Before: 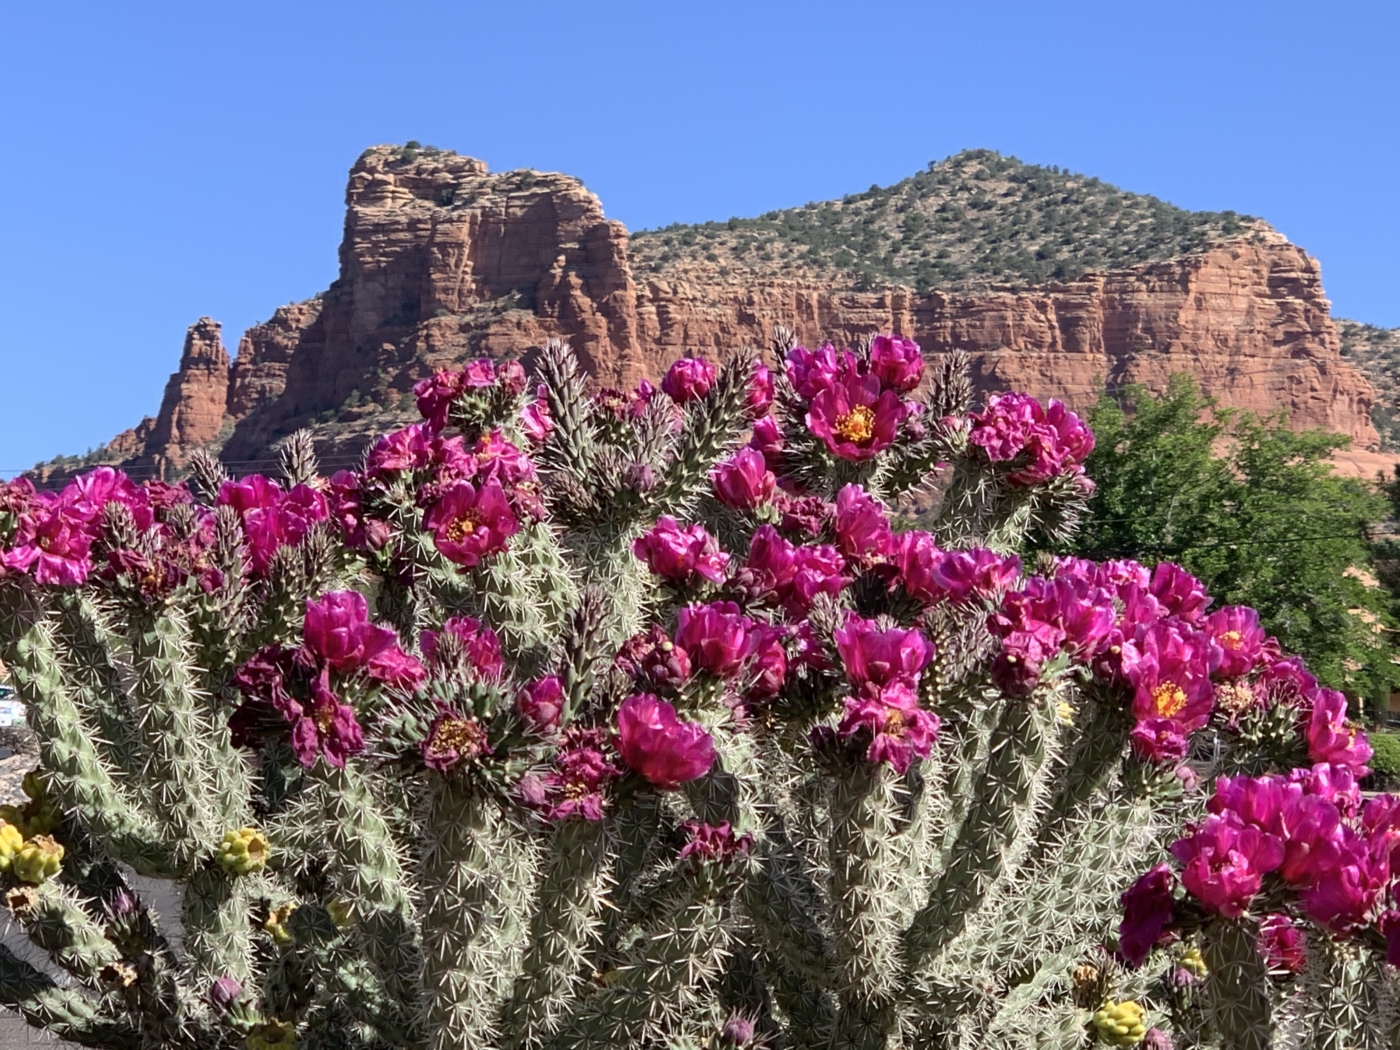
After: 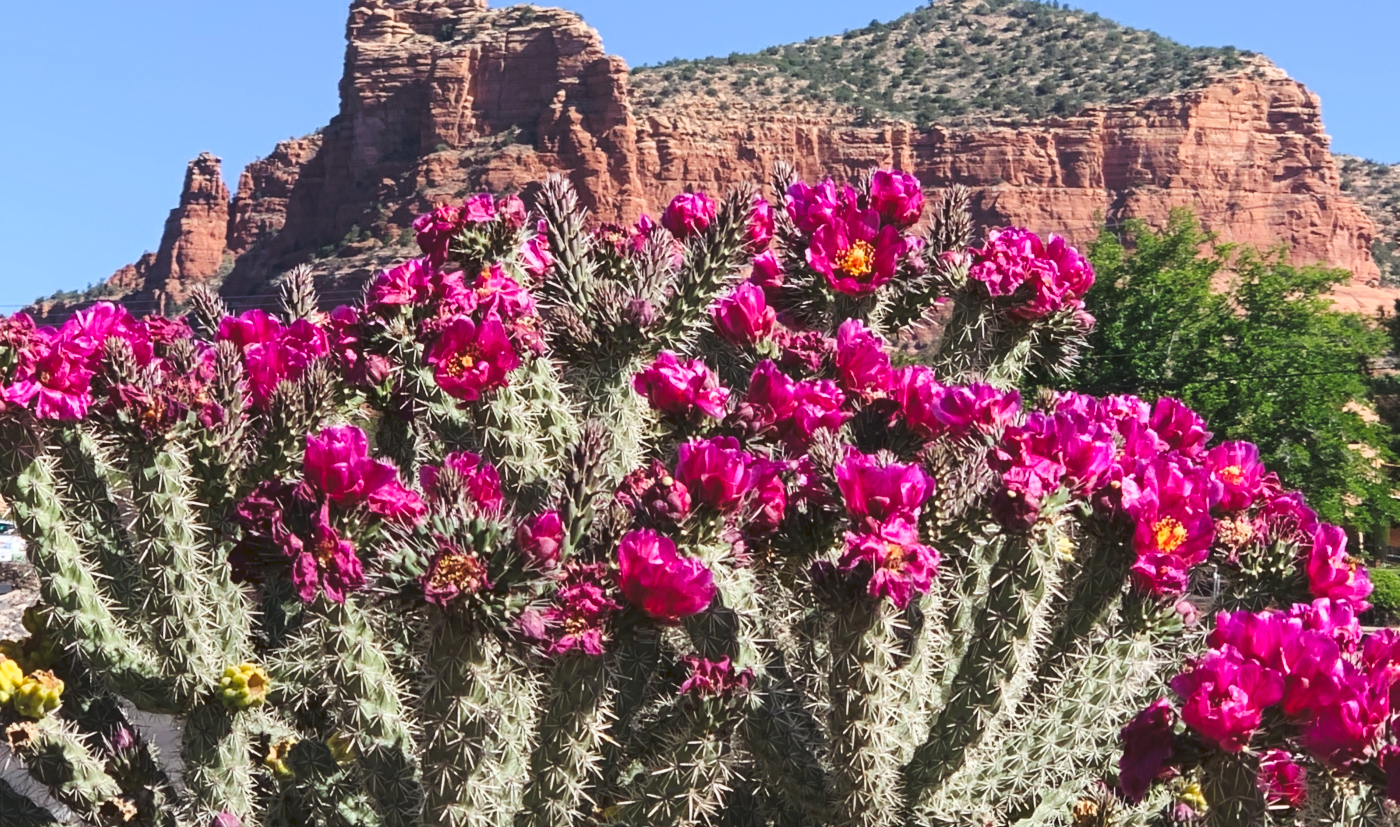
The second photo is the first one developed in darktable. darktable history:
crop and rotate: top 15.72%, bottom 5.457%
tone curve: curves: ch0 [(0, 0) (0.003, 0.077) (0.011, 0.089) (0.025, 0.105) (0.044, 0.122) (0.069, 0.134) (0.1, 0.151) (0.136, 0.171) (0.177, 0.198) (0.224, 0.23) (0.277, 0.273) (0.335, 0.343) (0.399, 0.422) (0.468, 0.508) (0.543, 0.601) (0.623, 0.695) (0.709, 0.782) (0.801, 0.866) (0.898, 0.934) (1, 1)], preserve colors none
